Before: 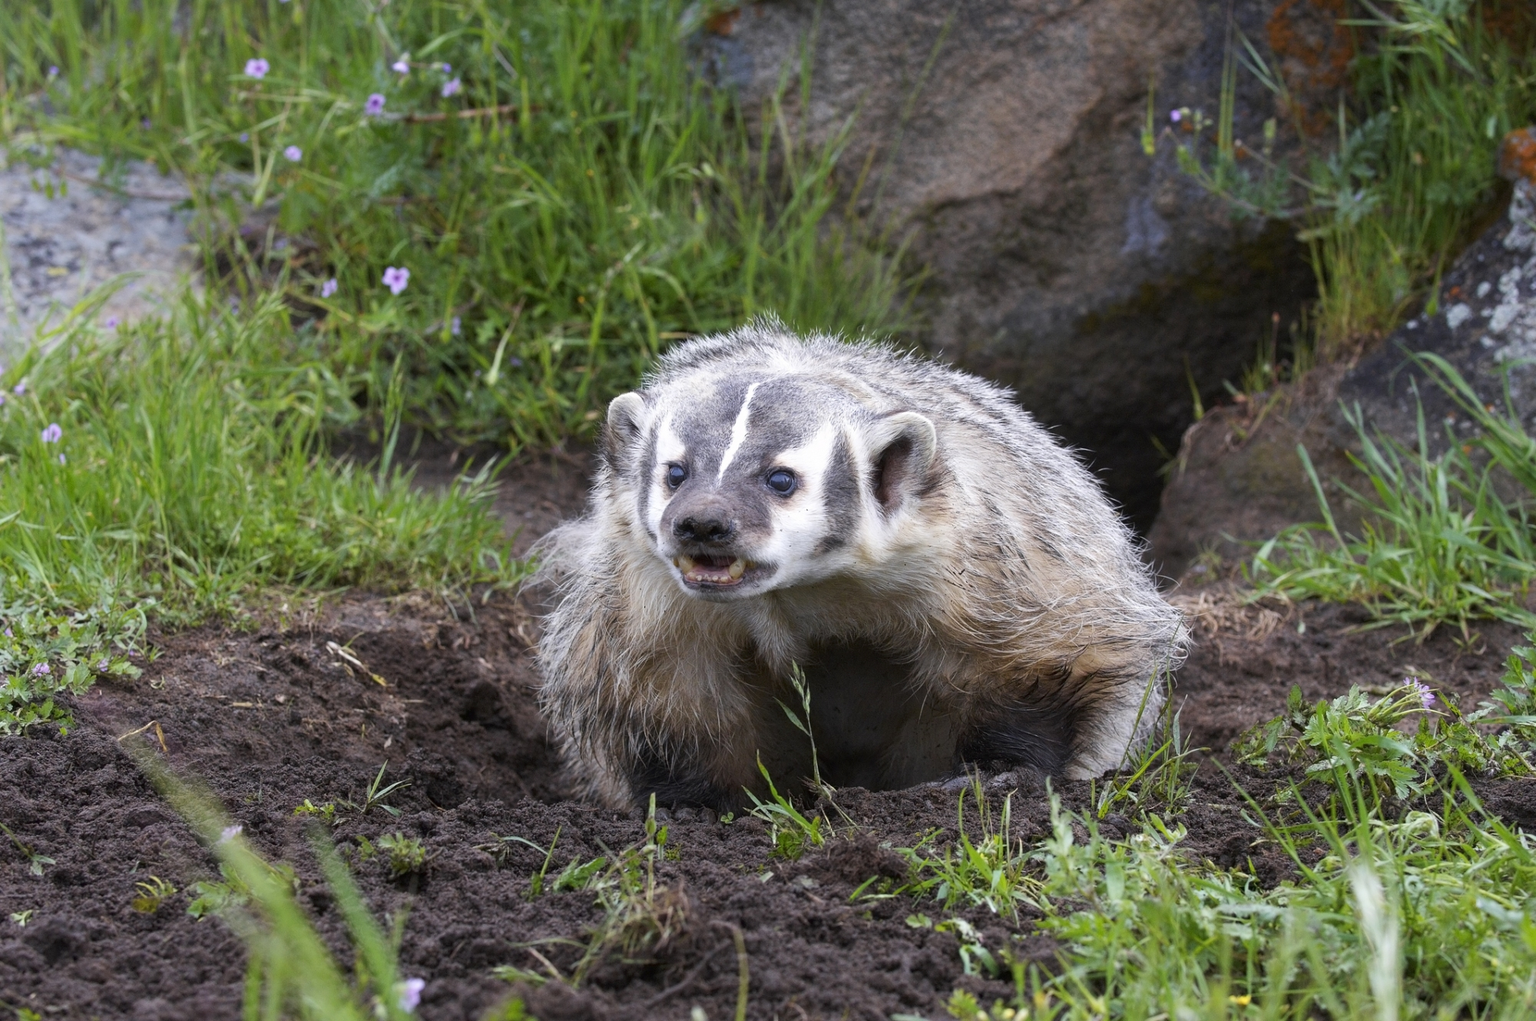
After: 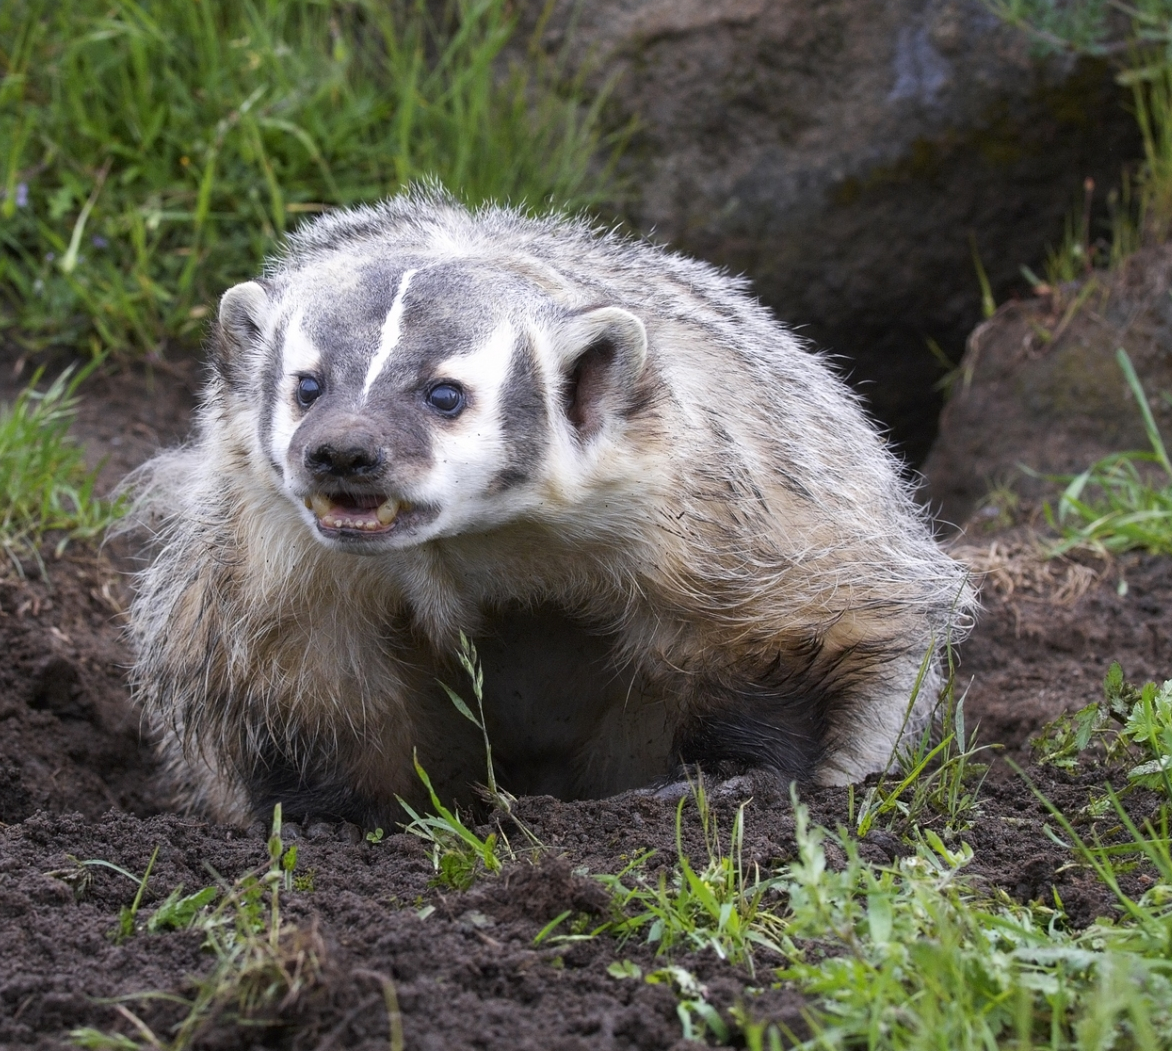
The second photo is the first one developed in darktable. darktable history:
crop and rotate: left 28.641%, top 17.323%, right 12.74%, bottom 3.543%
